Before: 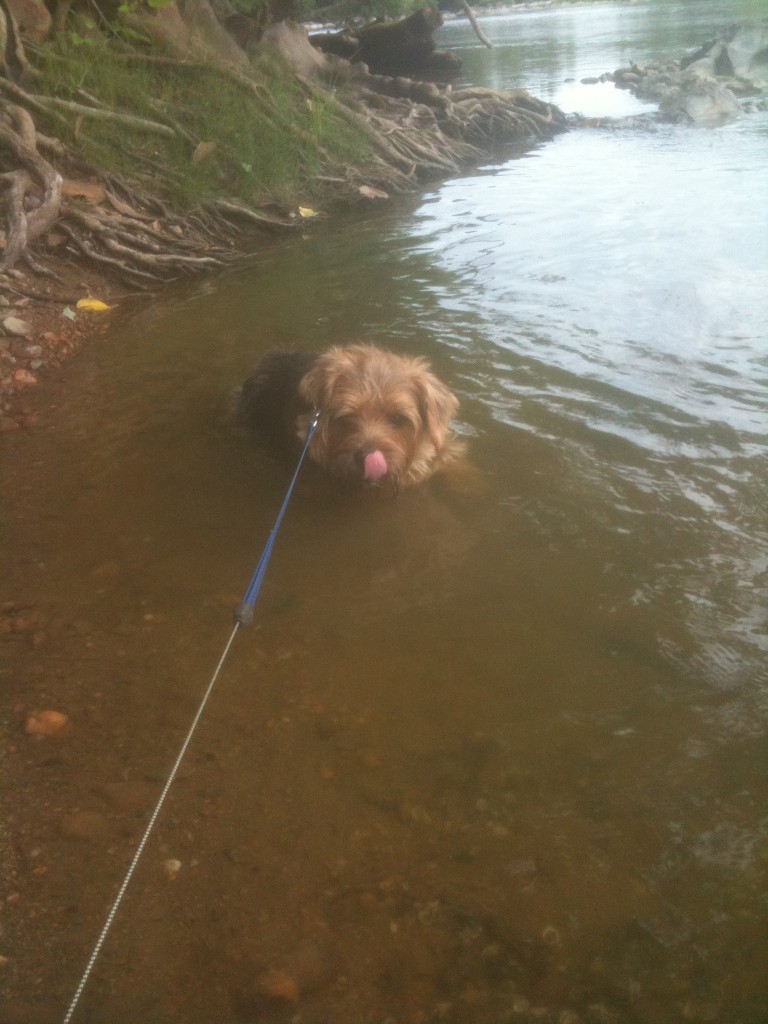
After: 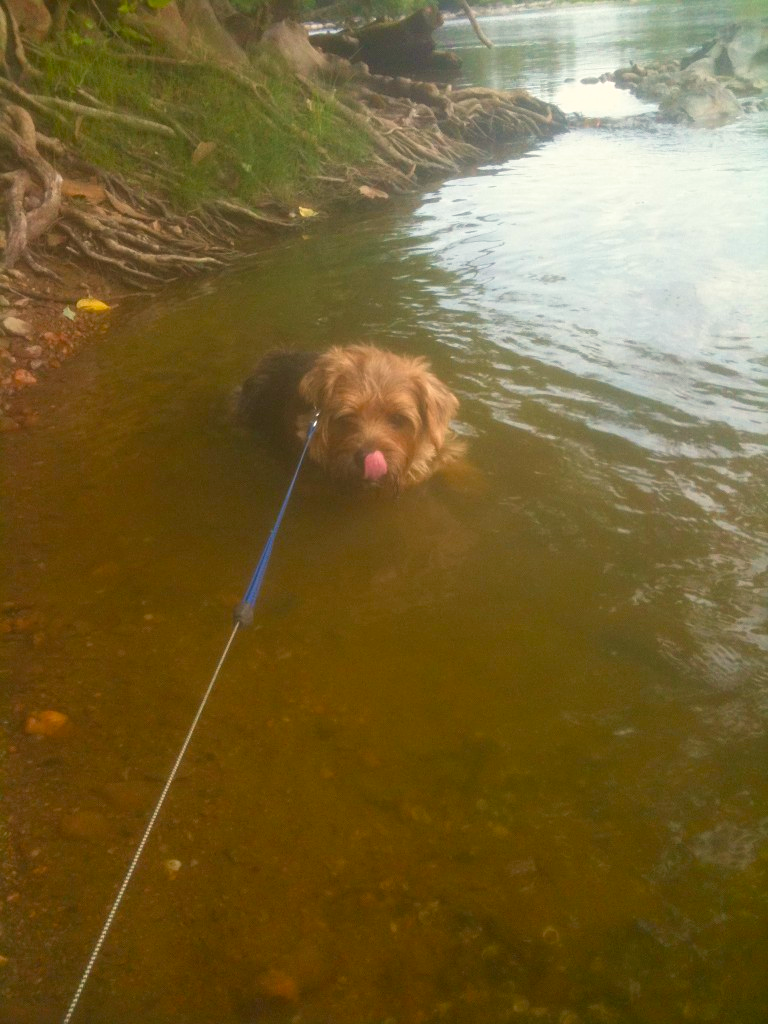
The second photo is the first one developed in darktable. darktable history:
sharpen: amount 0.206
velvia: on, module defaults
color balance rgb: highlights gain › chroma 3.063%, highlights gain › hue 74°, linear chroma grading › global chroma 15.42%, perceptual saturation grading › global saturation 20%, perceptual saturation grading › highlights -24.971%, perceptual saturation grading › shadows 24.276%, global vibrance 9.941%
